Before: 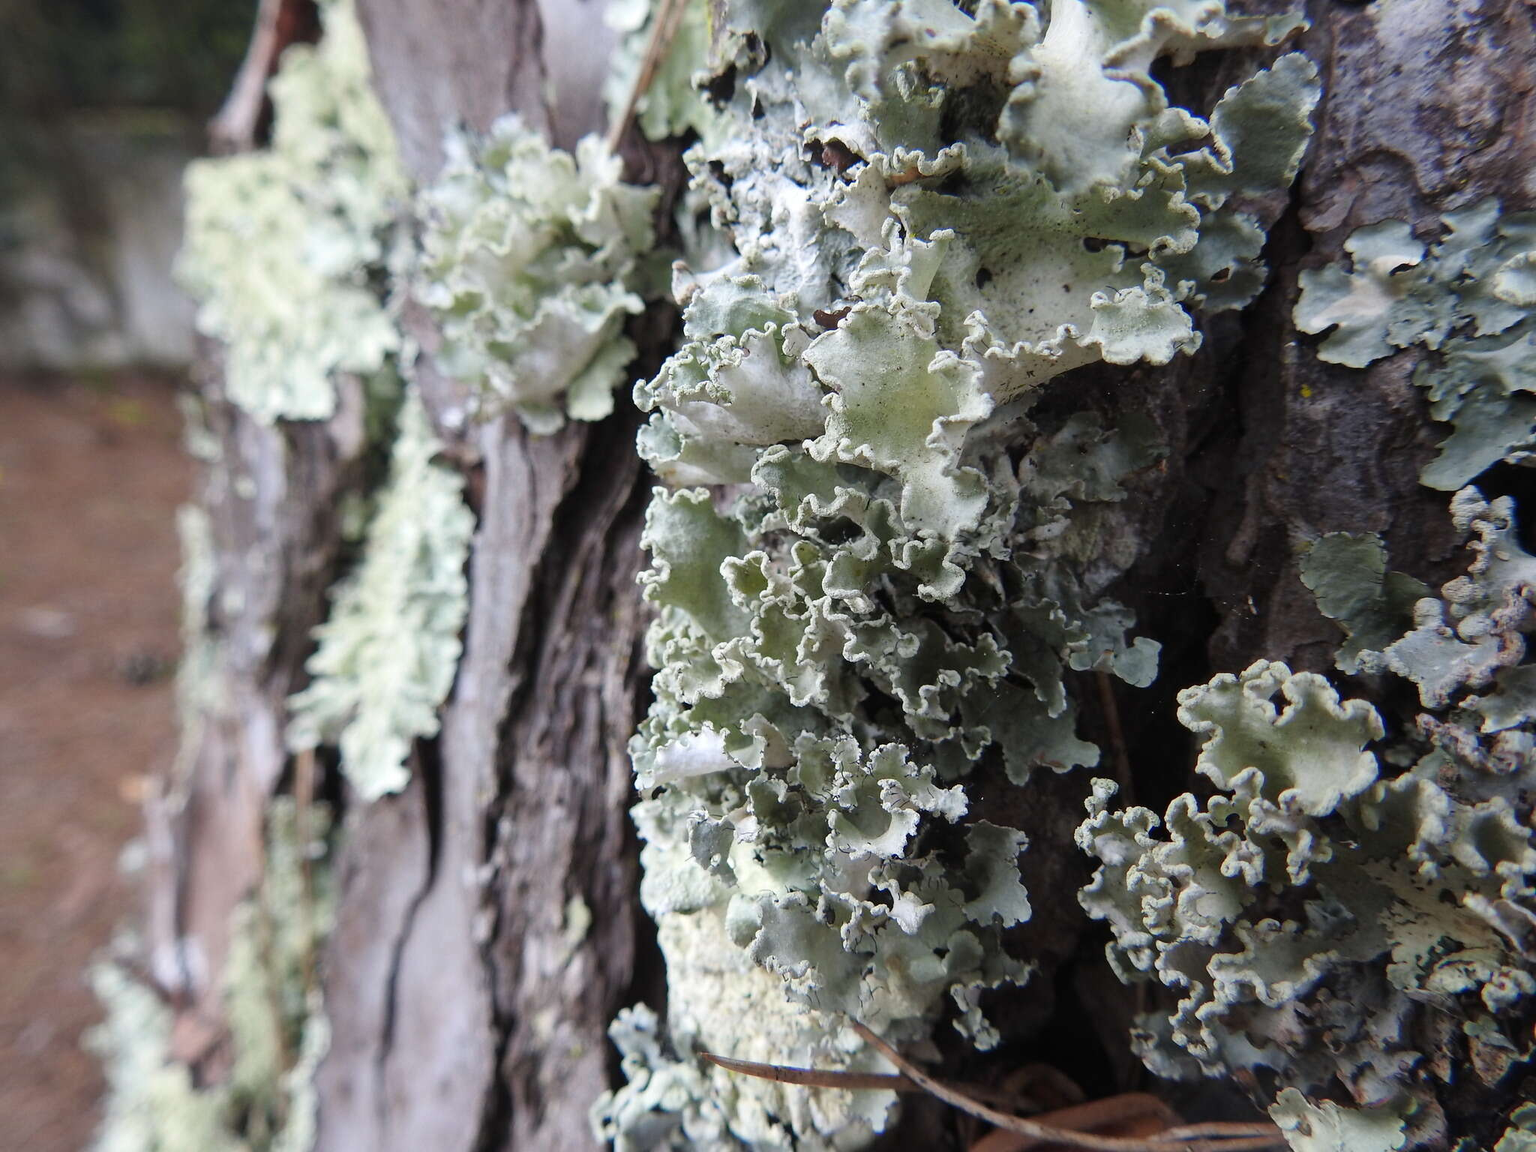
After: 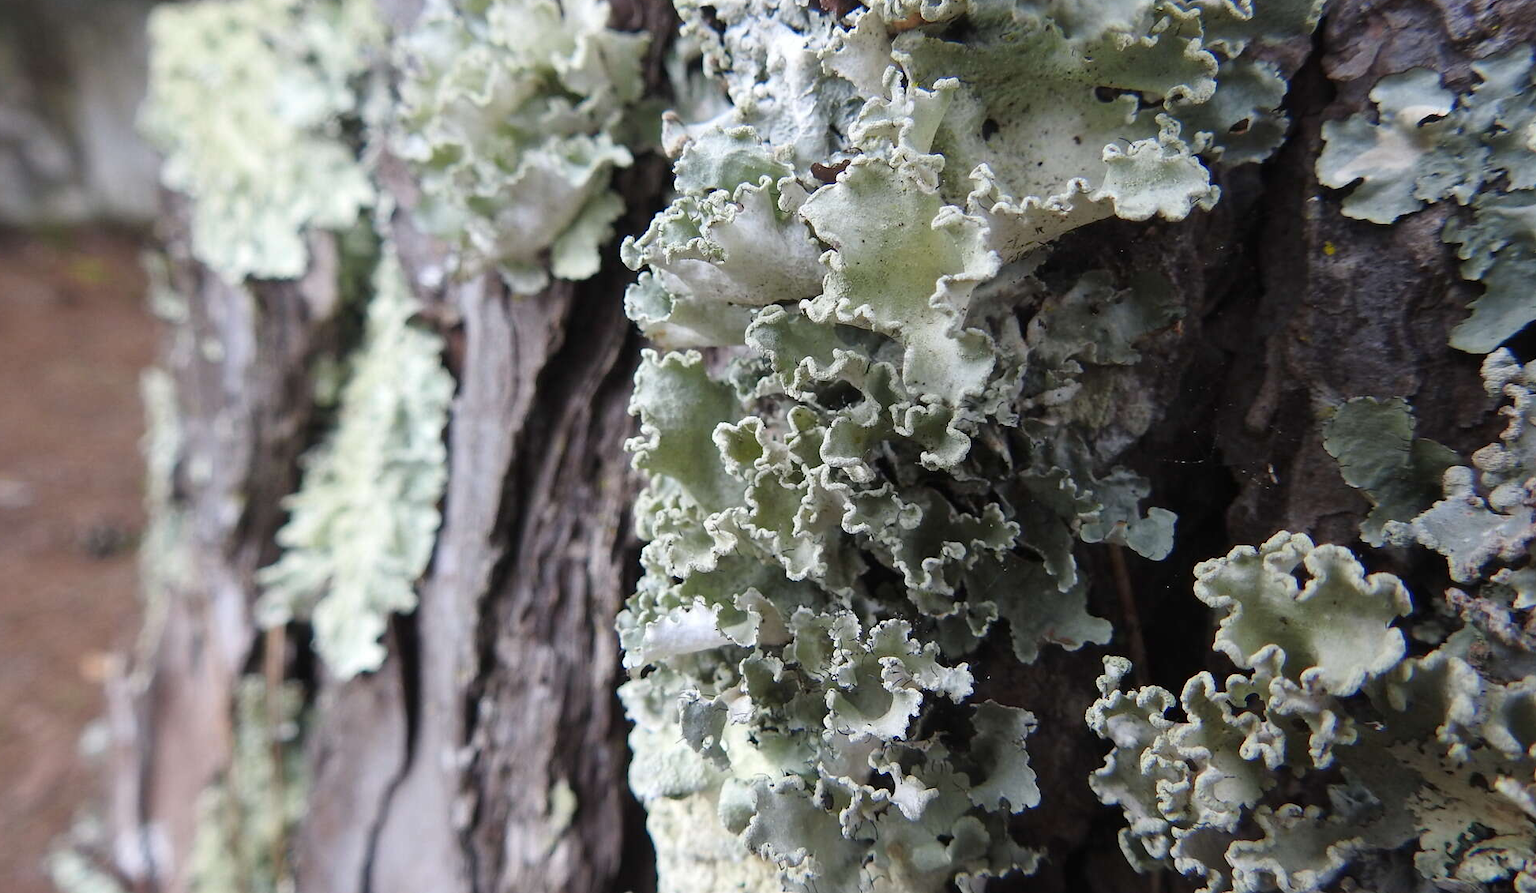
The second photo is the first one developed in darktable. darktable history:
crop and rotate: left 2.875%, top 13.519%, right 2.126%, bottom 12.756%
